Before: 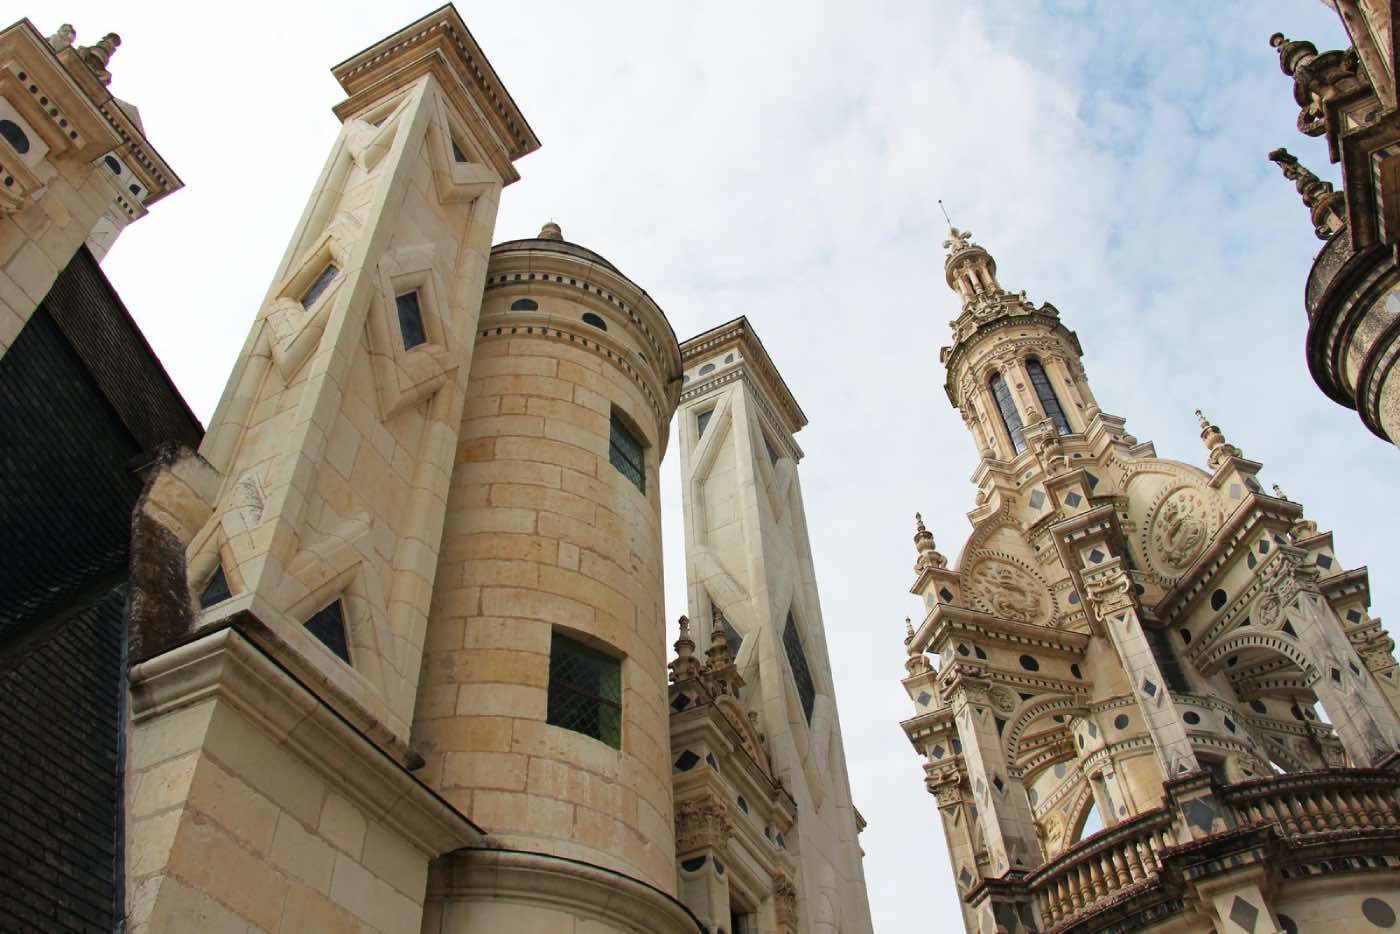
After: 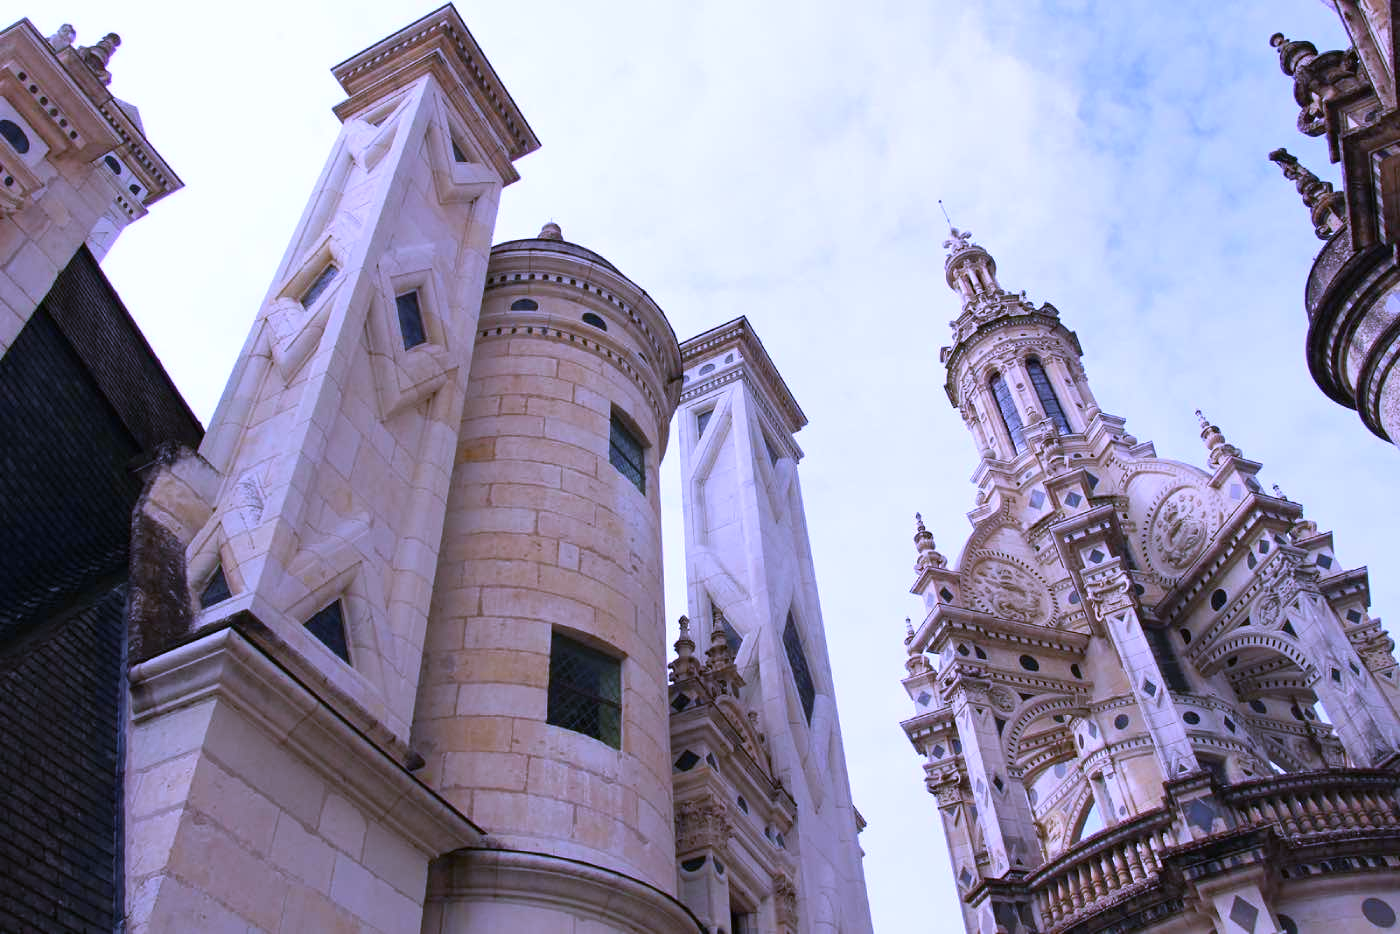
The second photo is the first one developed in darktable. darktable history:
tone equalizer: on, module defaults
white balance: red 0.98, blue 1.61
